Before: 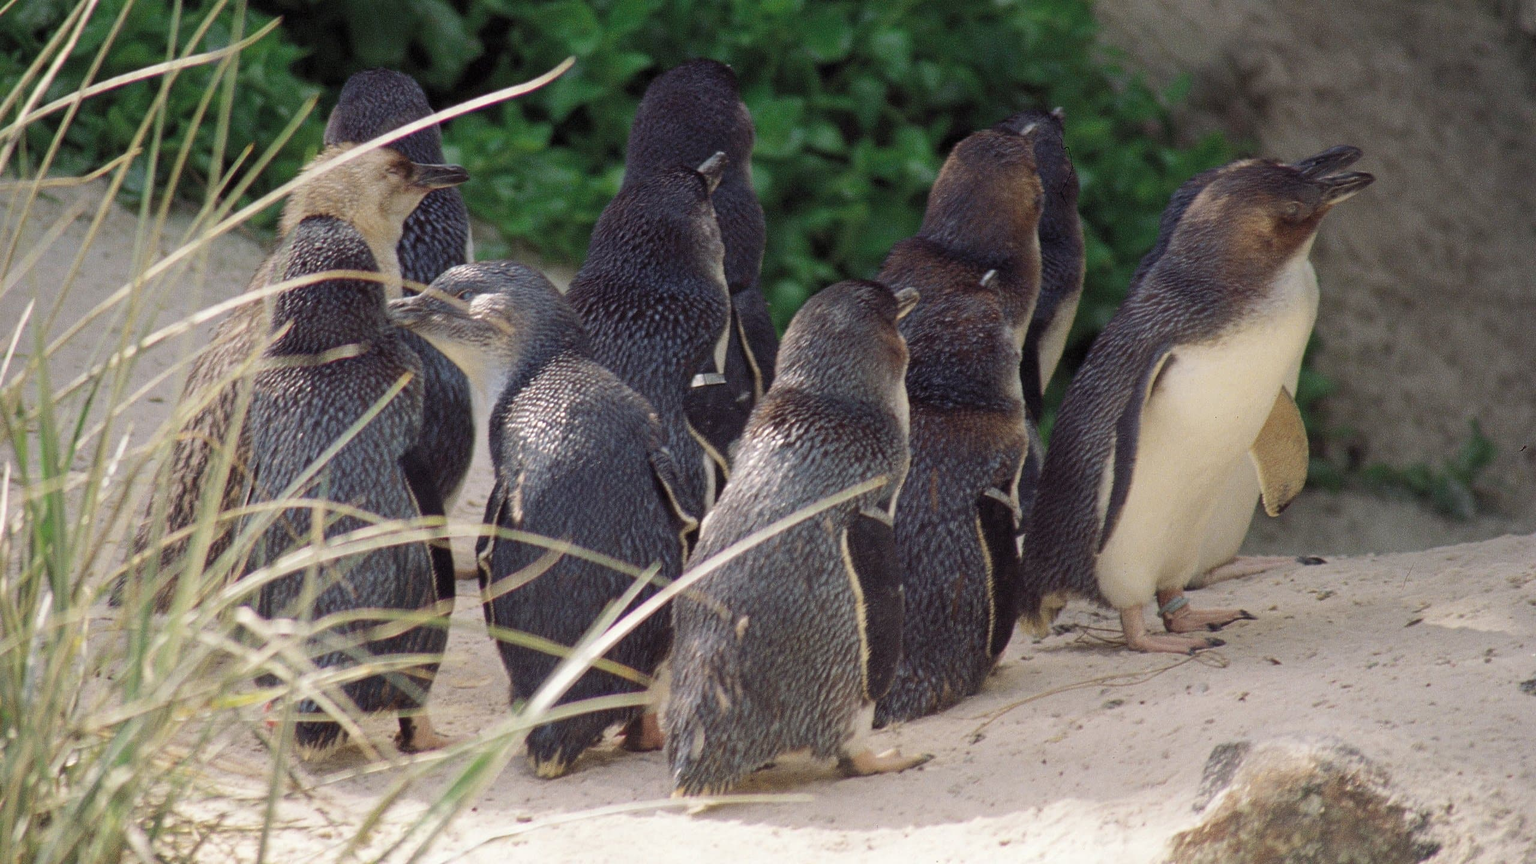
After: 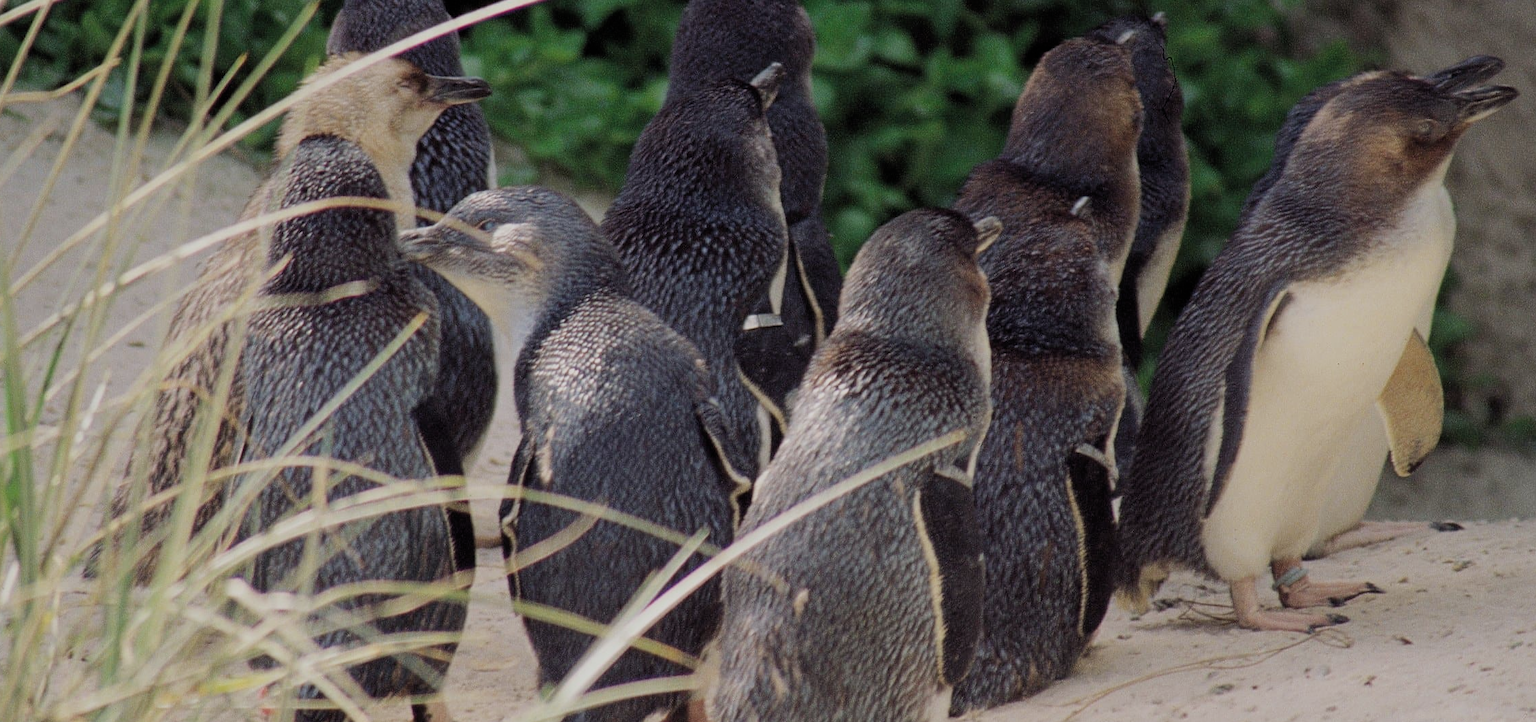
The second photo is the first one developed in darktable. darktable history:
filmic rgb: black relative exposure -7.65 EV, white relative exposure 4.56 EV, hardness 3.61
crop and rotate: left 2.381%, top 11.239%, right 9.416%, bottom 15.075%
